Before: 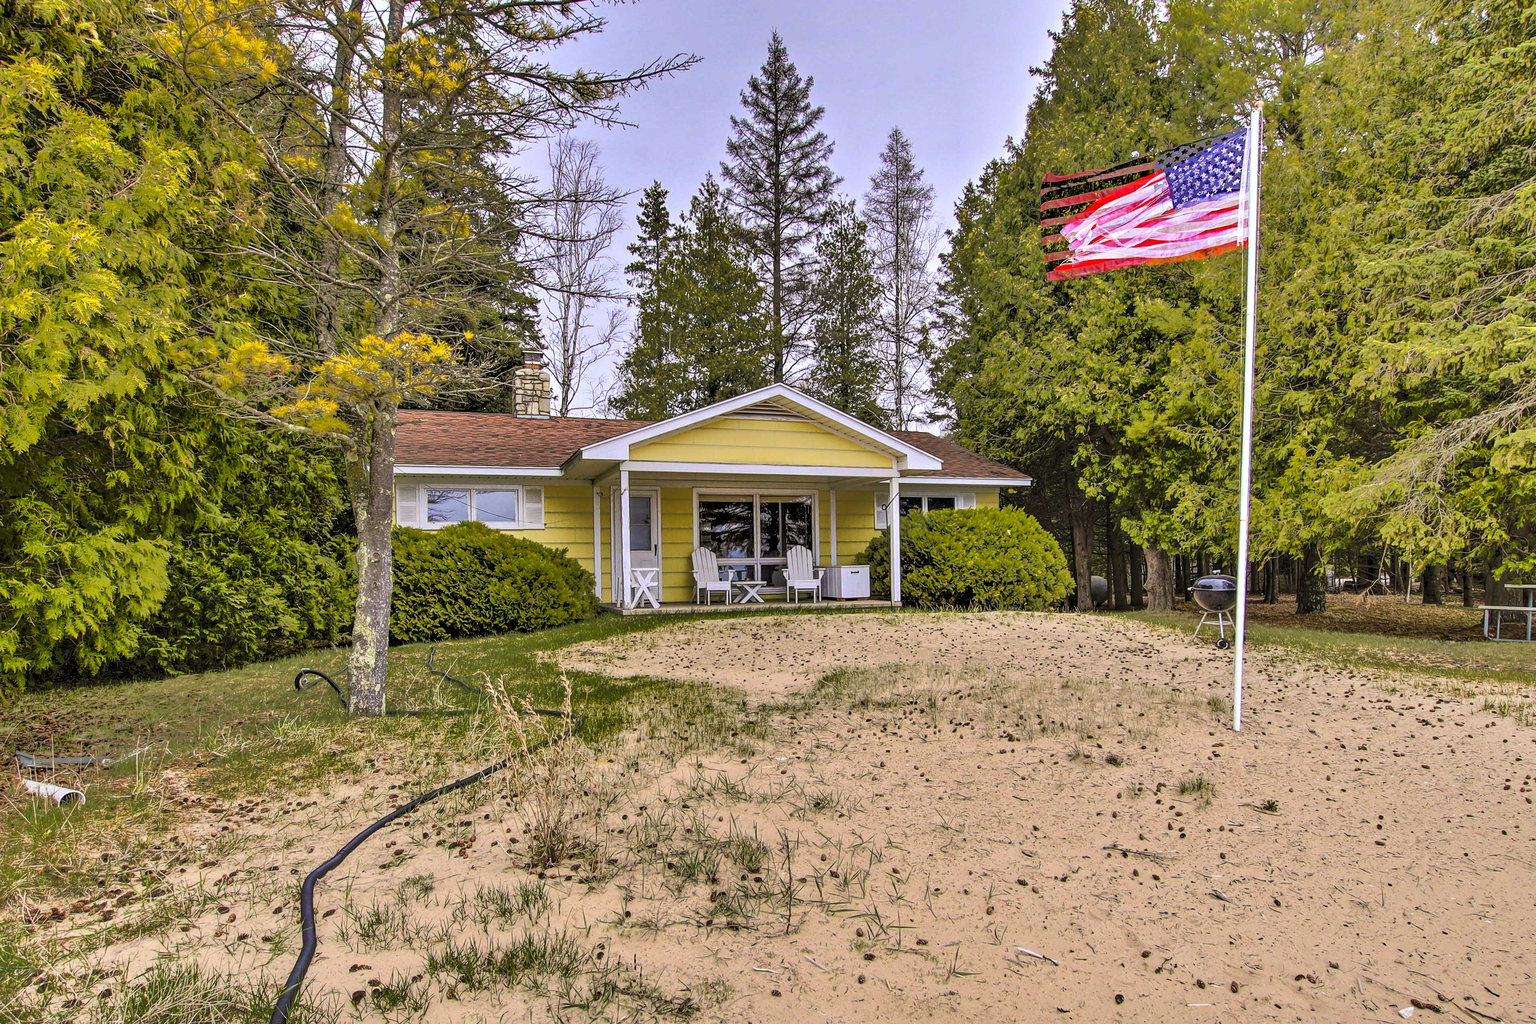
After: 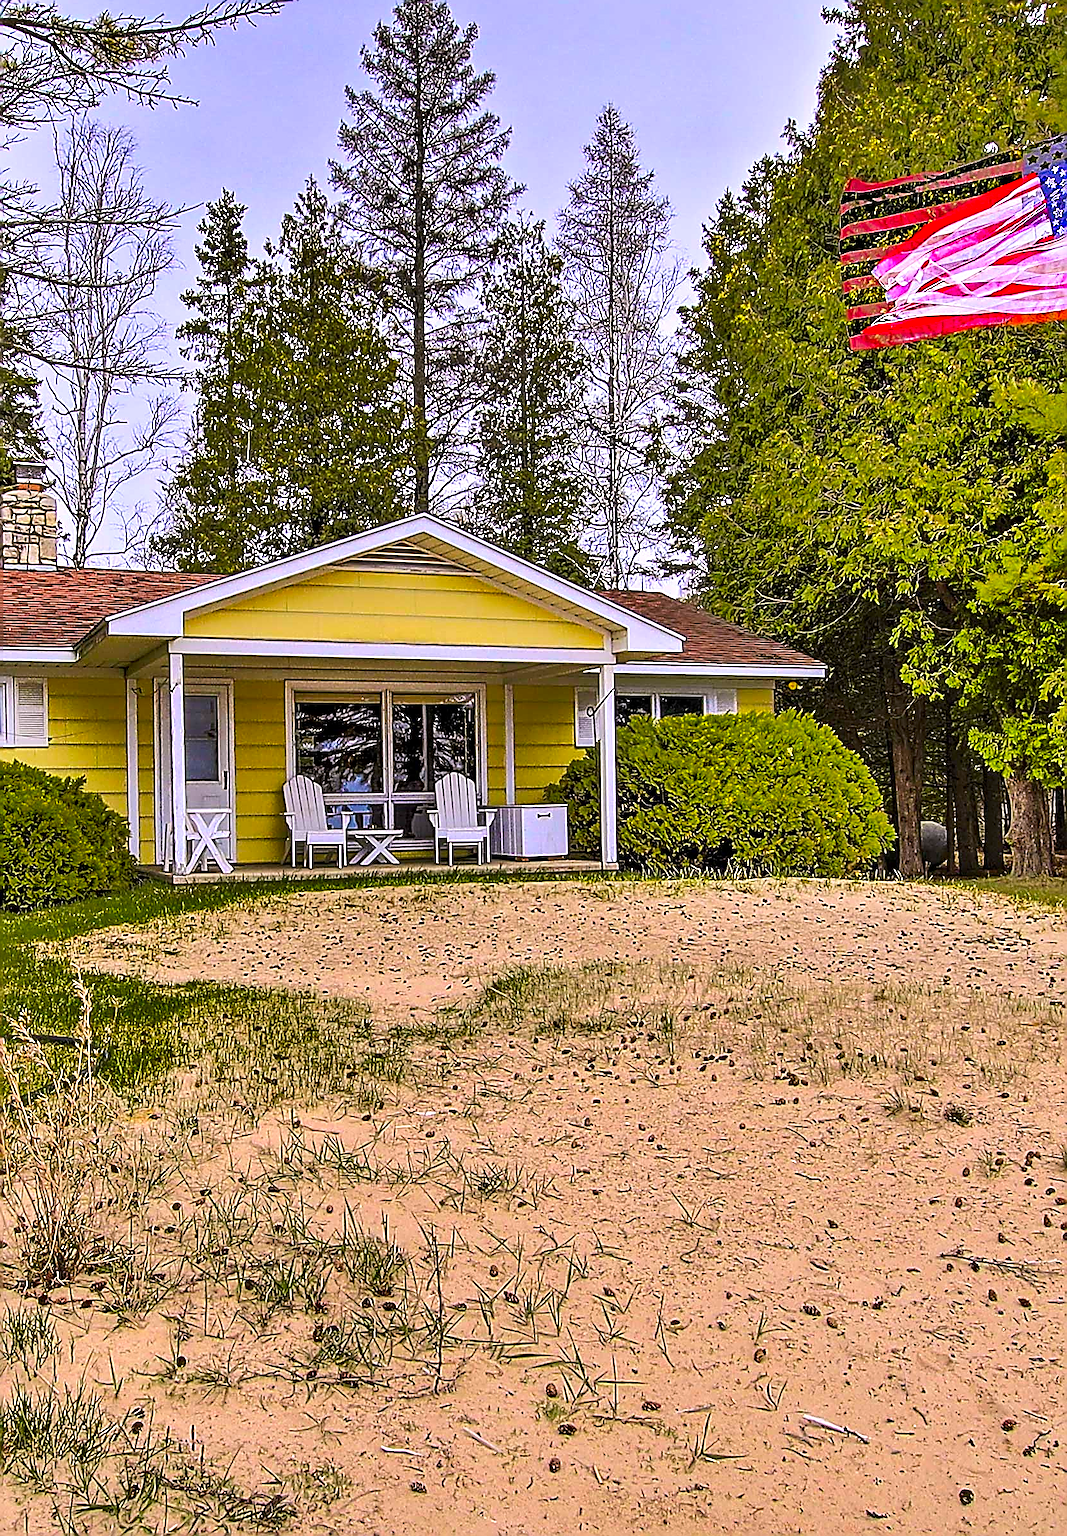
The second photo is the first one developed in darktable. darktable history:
crop: left 33.491%, top 6.025%, right 22.963%
color correction: highlights a* 1.55, highlights b* -1.86, saturation 2.53
sharpen: amount 2
contrast brightness saturation: contrast 0.096, saturation -0.378
